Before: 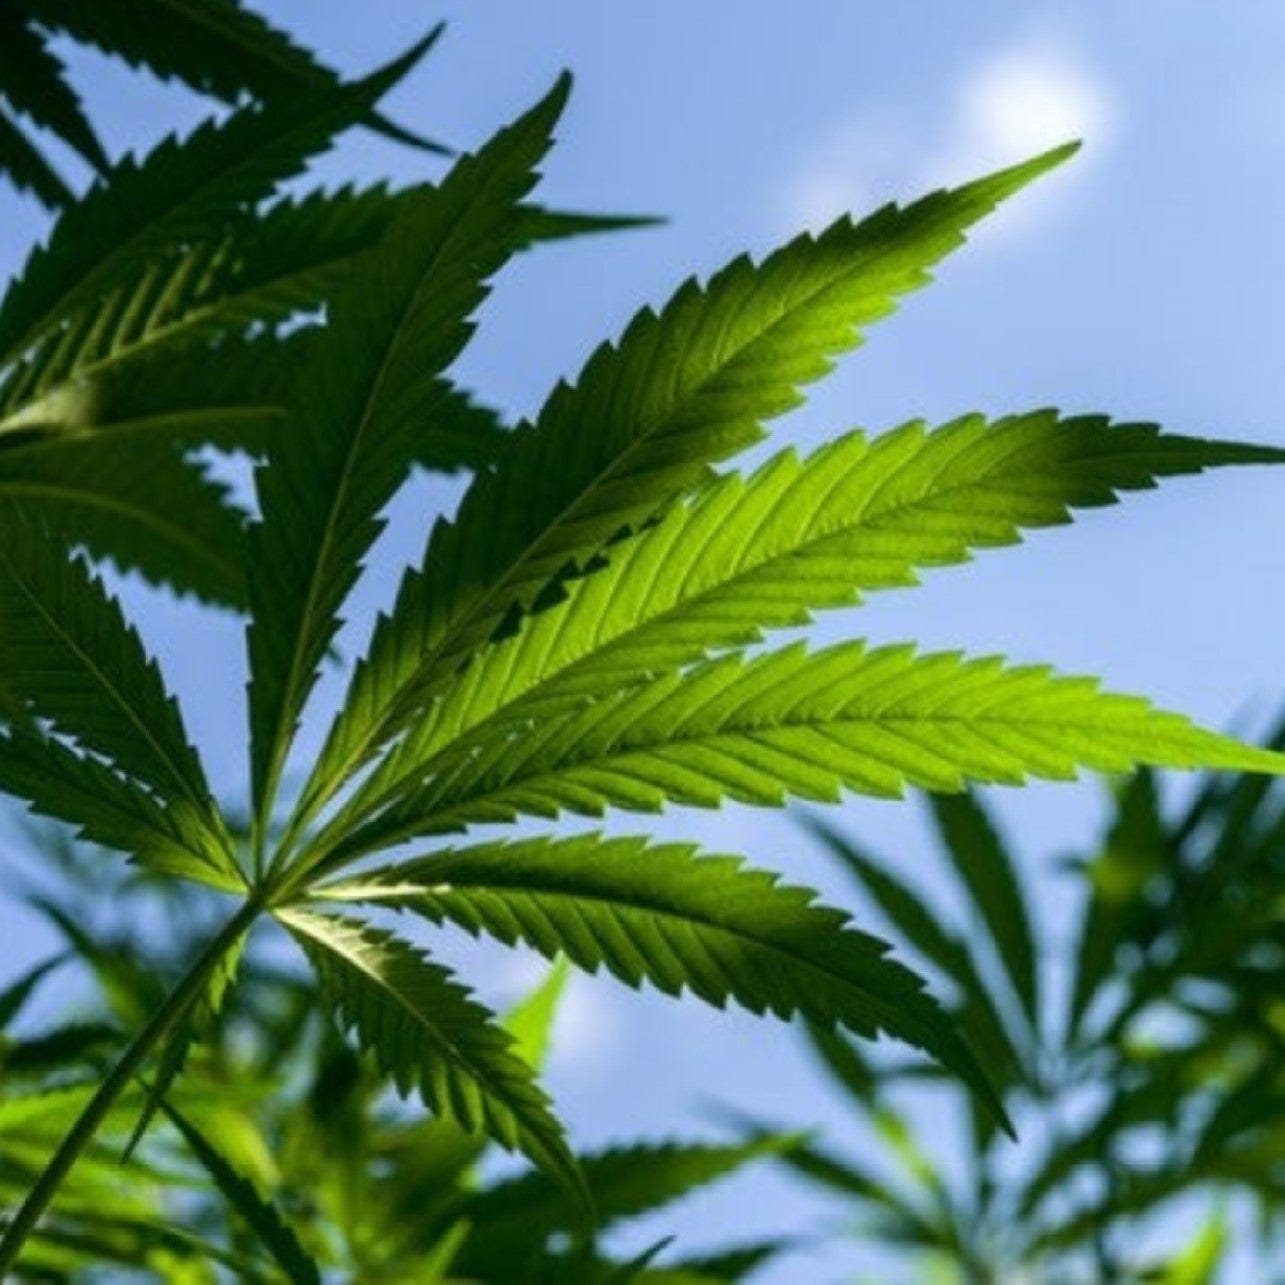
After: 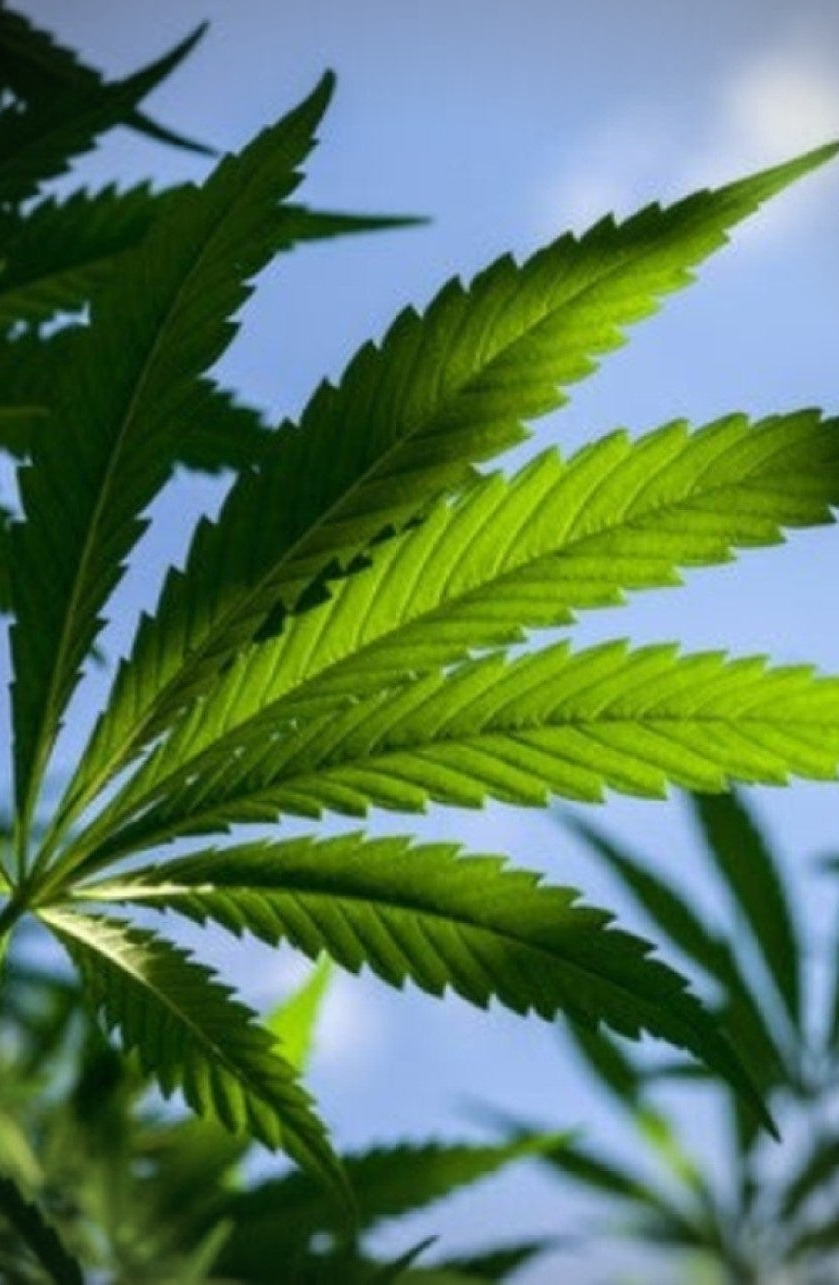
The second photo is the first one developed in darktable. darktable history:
tone equalizer: edges refinement/feathering 500, mask exposure compensation -1.57 EV, preserve details no
crop and rotate: left 18.521%, right 16.133%
vignetting: brightness -0.575, unbound false
exposure: black level correction 0, exposure 0 EV, compensate exposure bias true, compensate highlight preservation false
